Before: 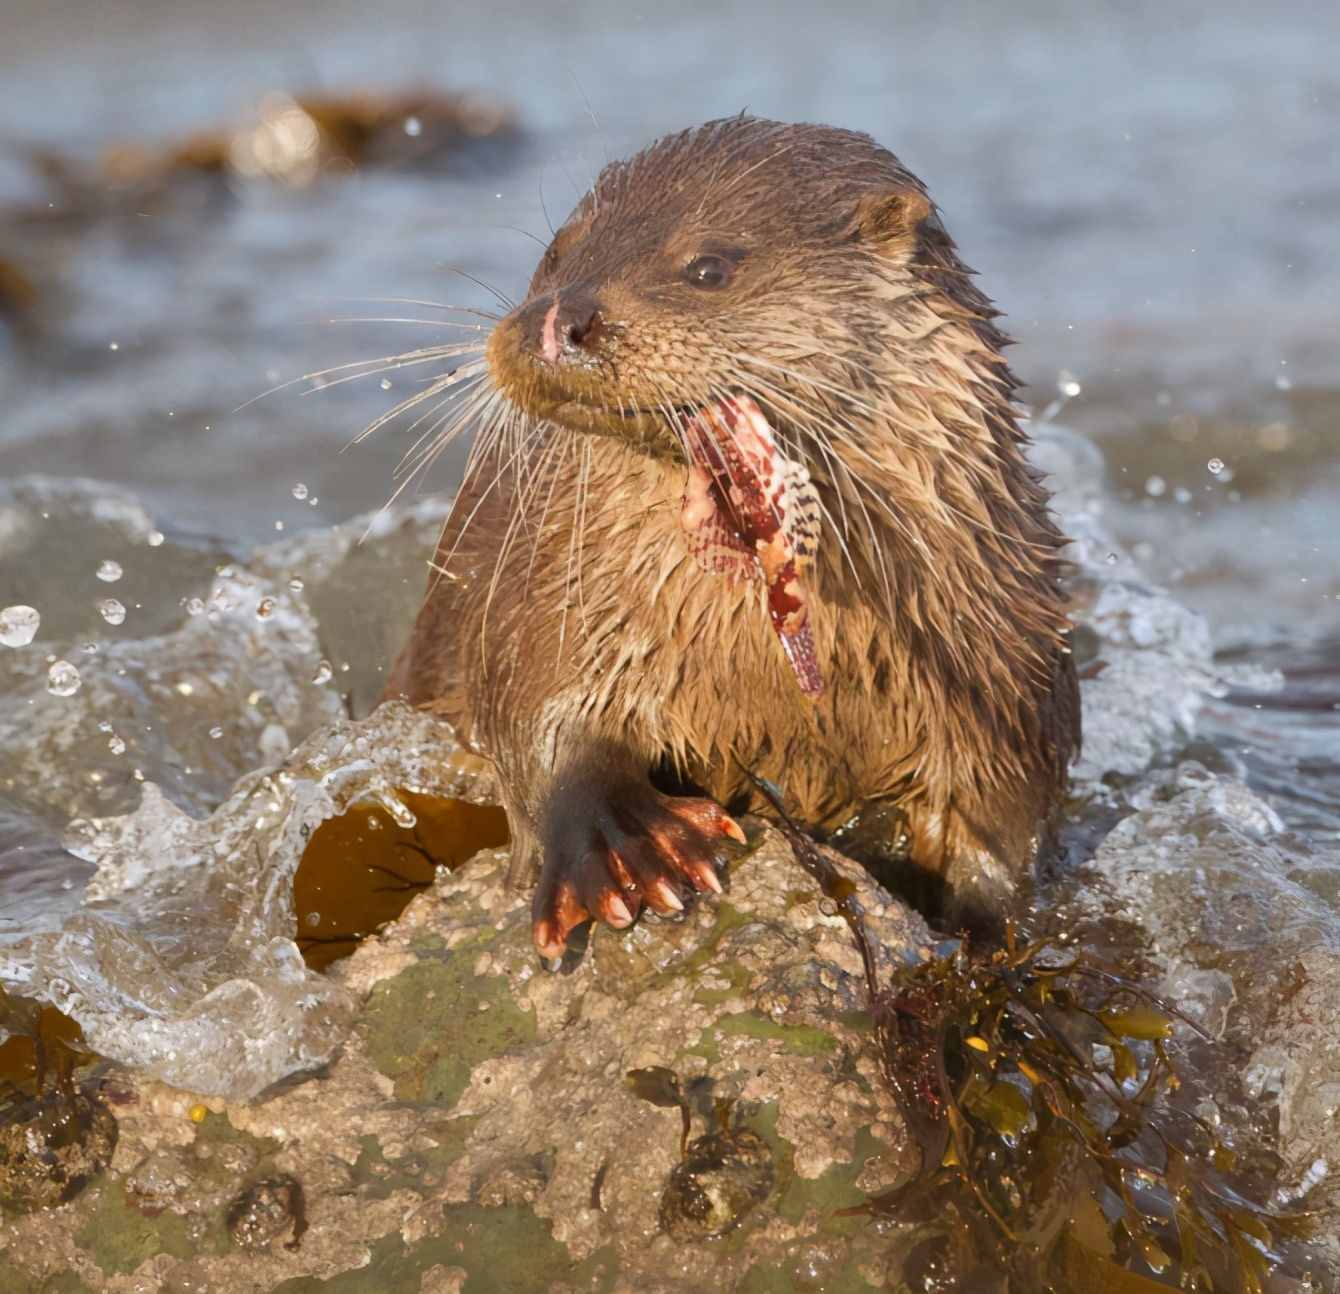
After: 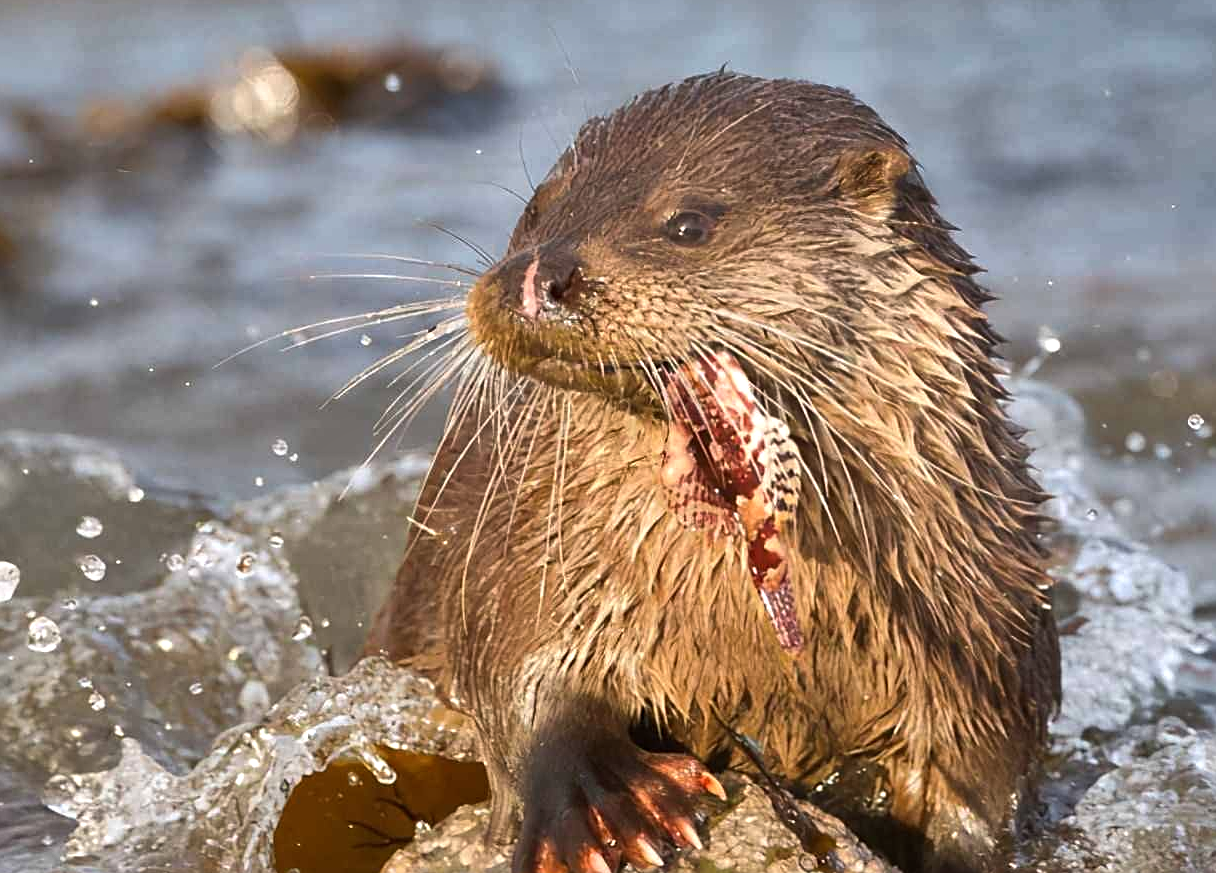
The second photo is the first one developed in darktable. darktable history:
sharpen: on, module defaults
shadows and highlights: shadows 24.5, highlights -78.15, soften with gaussian
base curve: curves: ch0 [(0, 0) (0.472, 0.455) (1, 1)], preserve colors none
tone equalizer: -8 EV -0.417 EV, -7 EV -0.389 EV, -6 EV -0.333 EV, -5 EV -0.222 EV, -3 EV 0.222 EV, -2 EV 0.333 EV, -1 EV 0.389 EV, +0 EV 0.417 EV, edges refinement/feathering 500, mask exposure compensation -1.57 EV, preserve details no
crop: left 1.509%, top 3.452%, right 7.696%, bottom 28.452%
